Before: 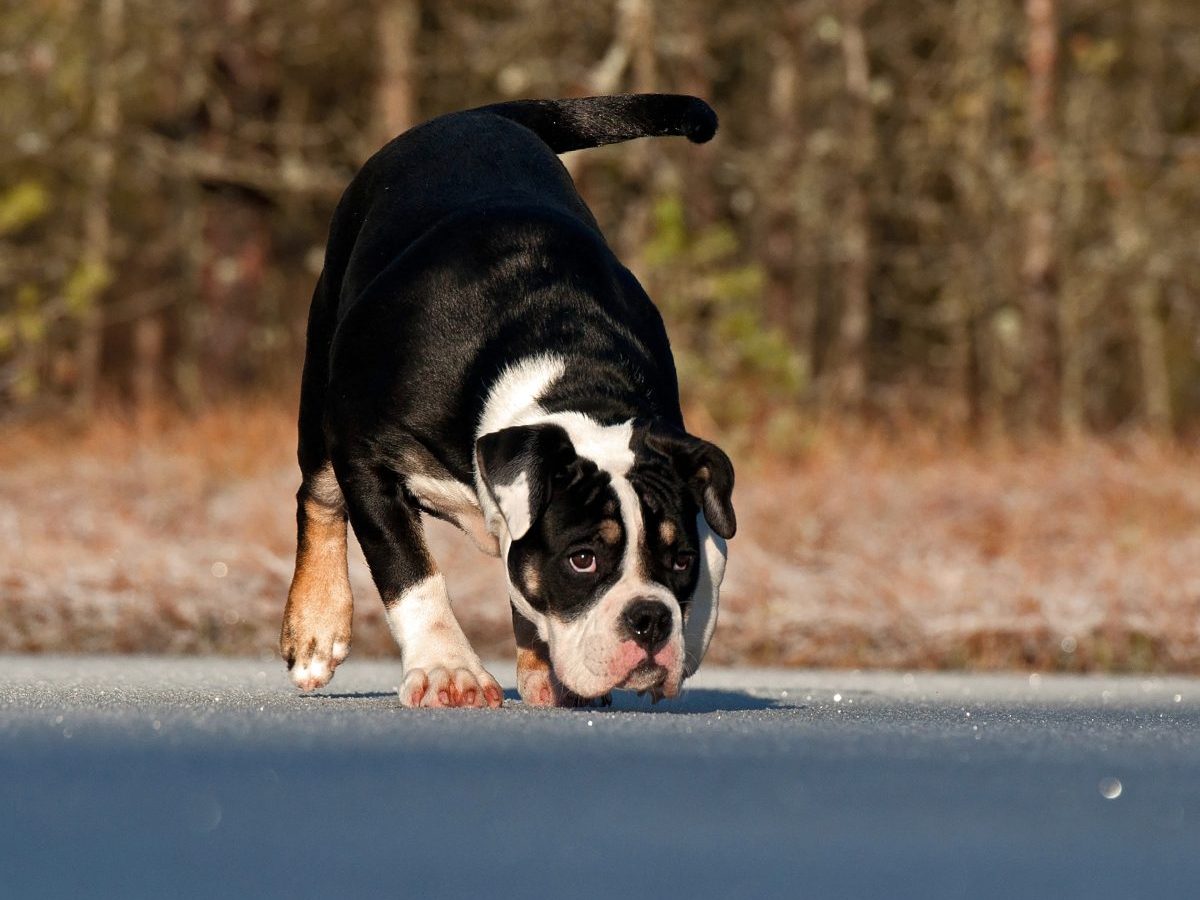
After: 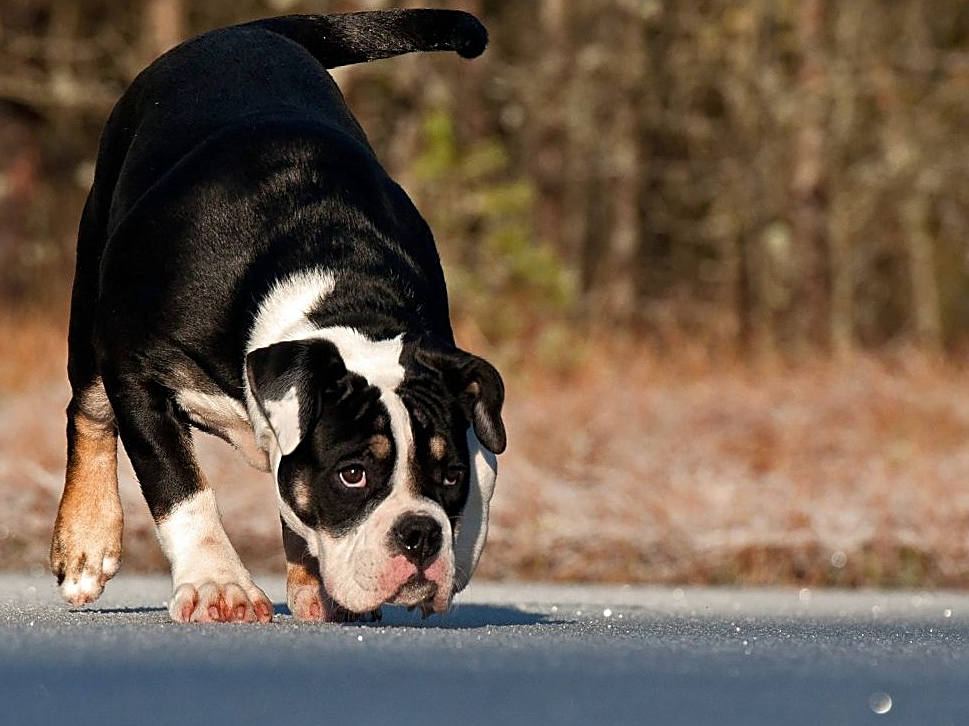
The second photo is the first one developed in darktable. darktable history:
sharpen: amount 0.493
crop: left 19.229%, top 9.533%, right 0%, bottom 9.781%
